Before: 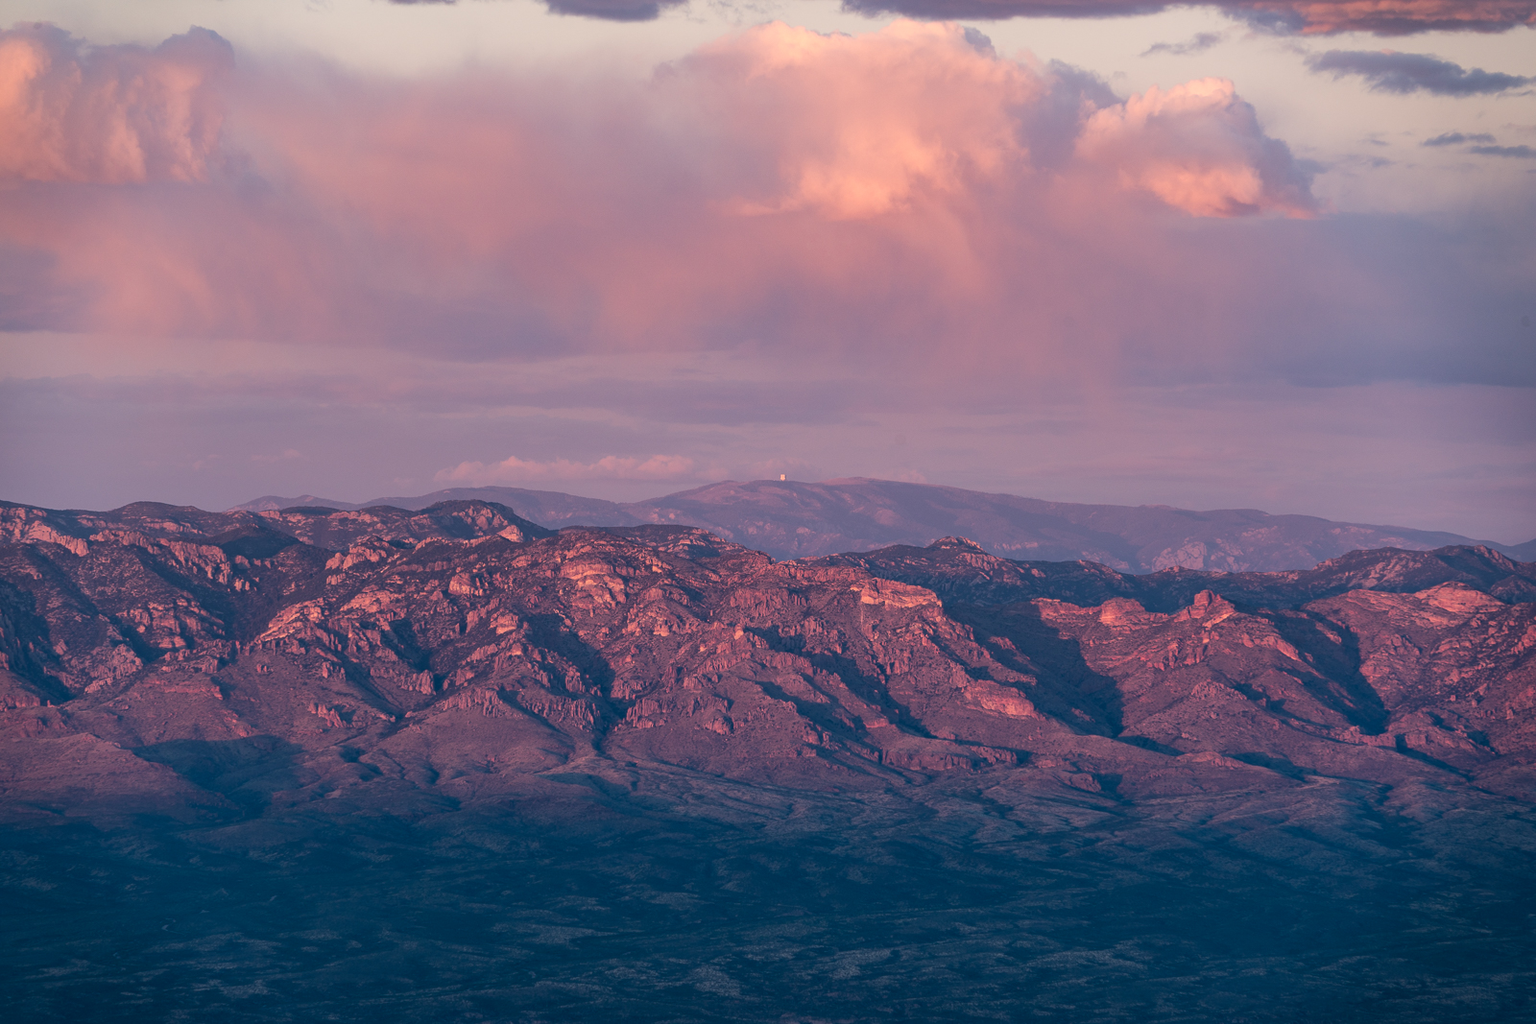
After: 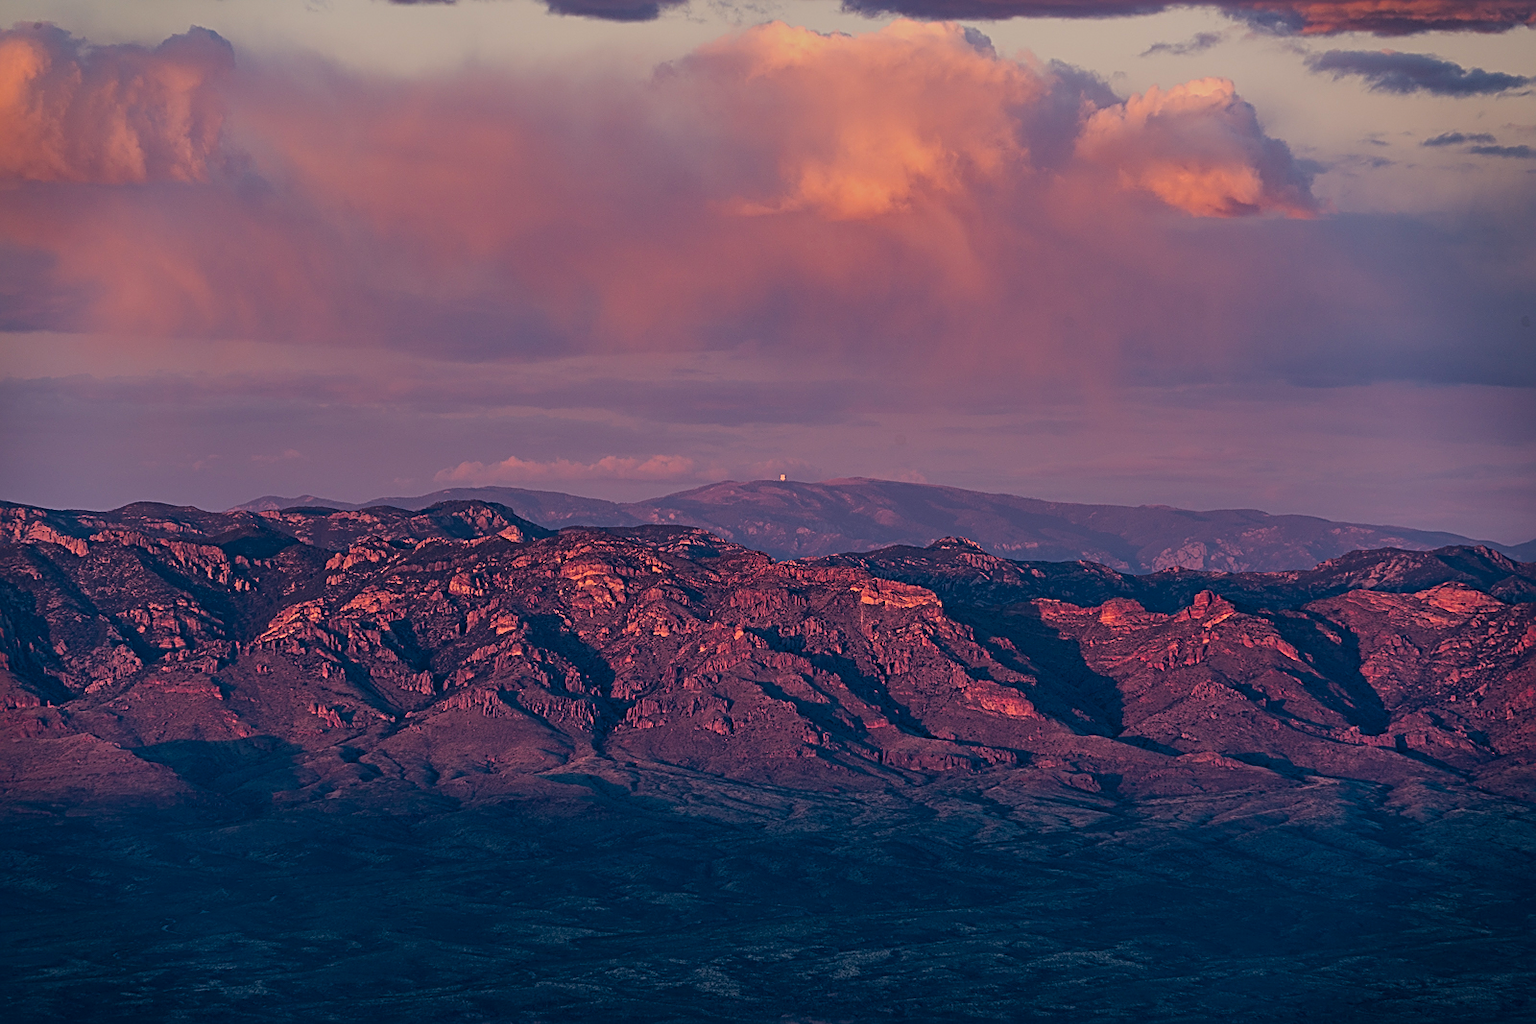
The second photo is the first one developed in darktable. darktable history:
contrast equalizer: octaves 7, y [[0.6 ×6], [0.55 ×6], [0 ×6], [0 ×6], [0 ×6]], mix 0.574
exposure: black level correction 0, exposure -0.717 EV, compensate highlight preservation false
color balance rgb: shadows lift › luminance -19.918%, linear chroma grading › global chroma 14.445%, perceptual saturation grading › global saturation 31.062%
sharpen: radius 2.577, amount 0.697
